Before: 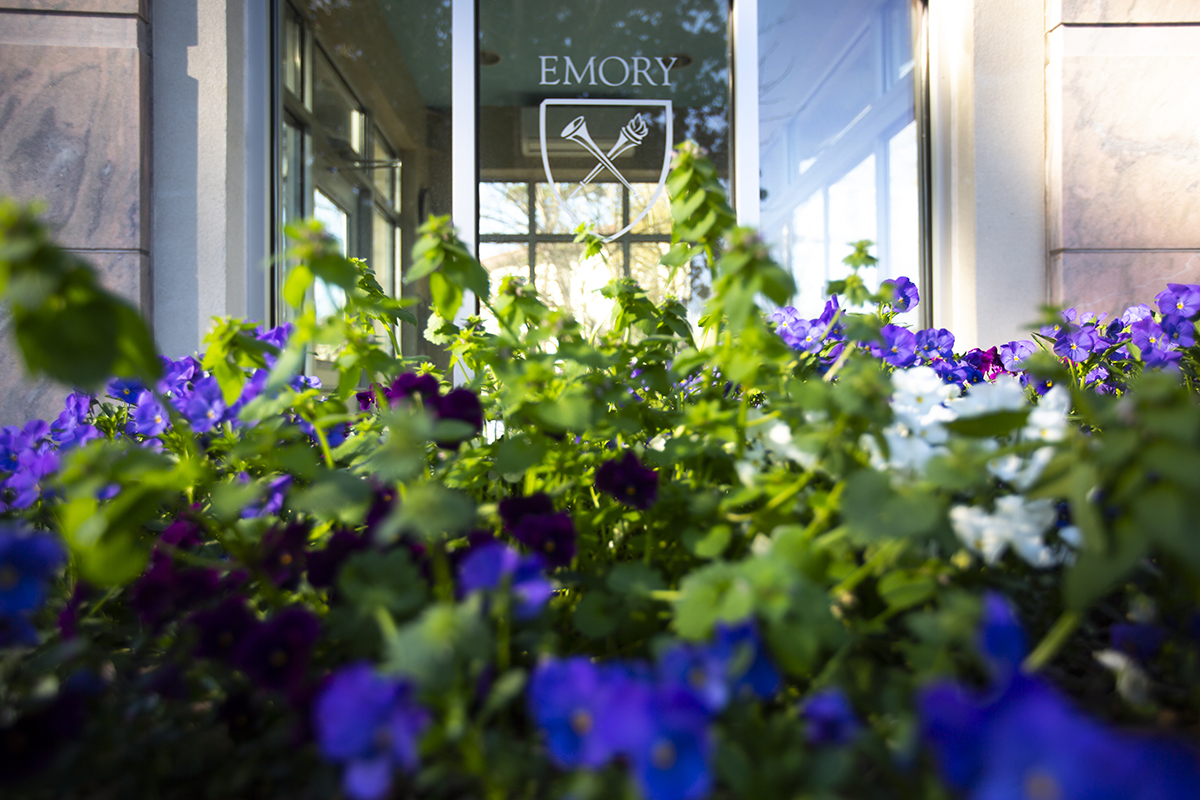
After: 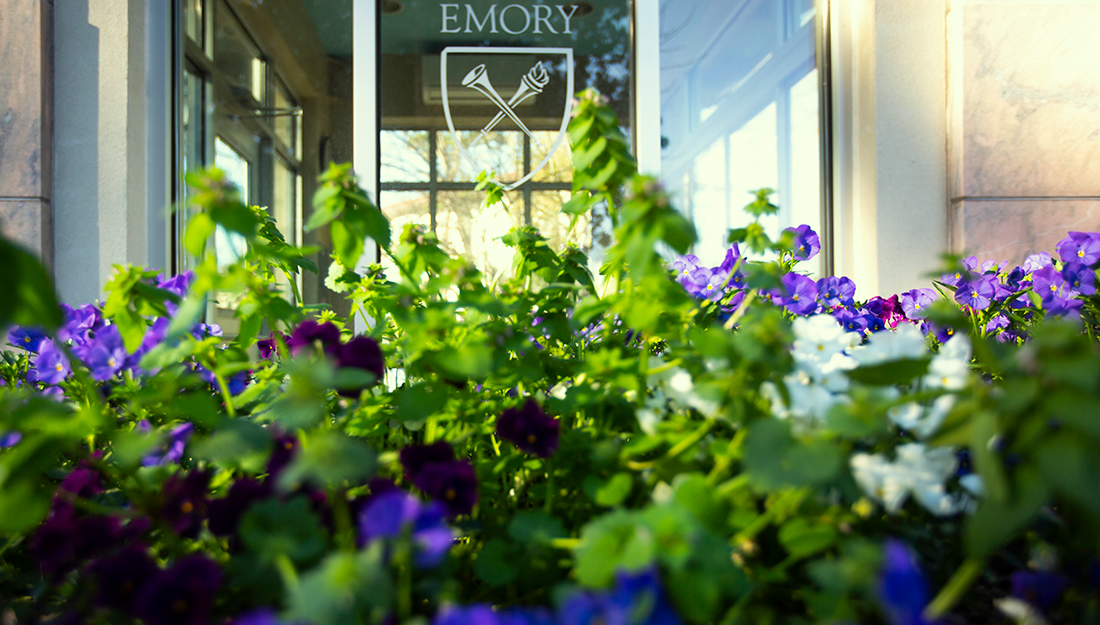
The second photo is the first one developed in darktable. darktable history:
exposure: exposure -0.015 EV, compensate highlight preservation false
crop: left 8.311%, top 6.565%, bottom 15.218%
color correction: highlights a* -5.65, highlights b* 11.25
